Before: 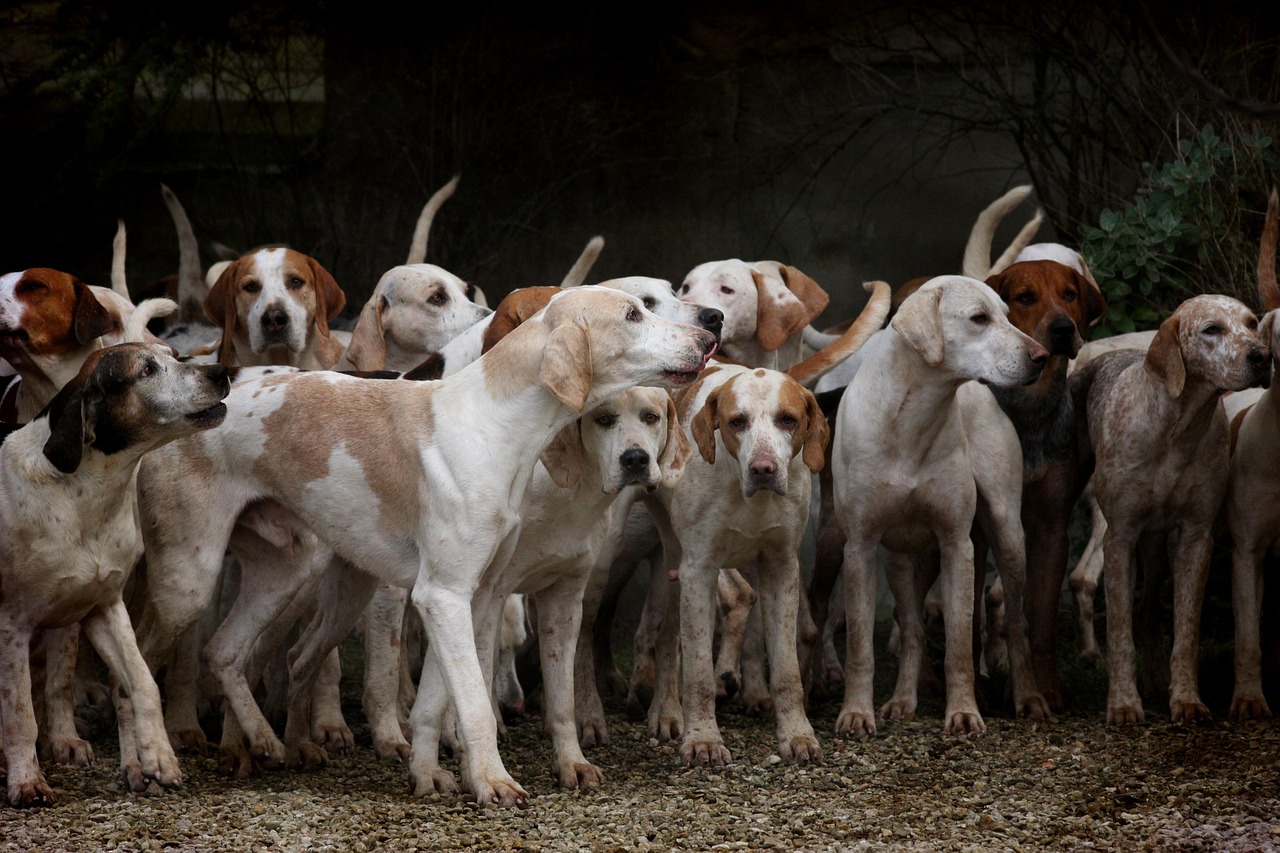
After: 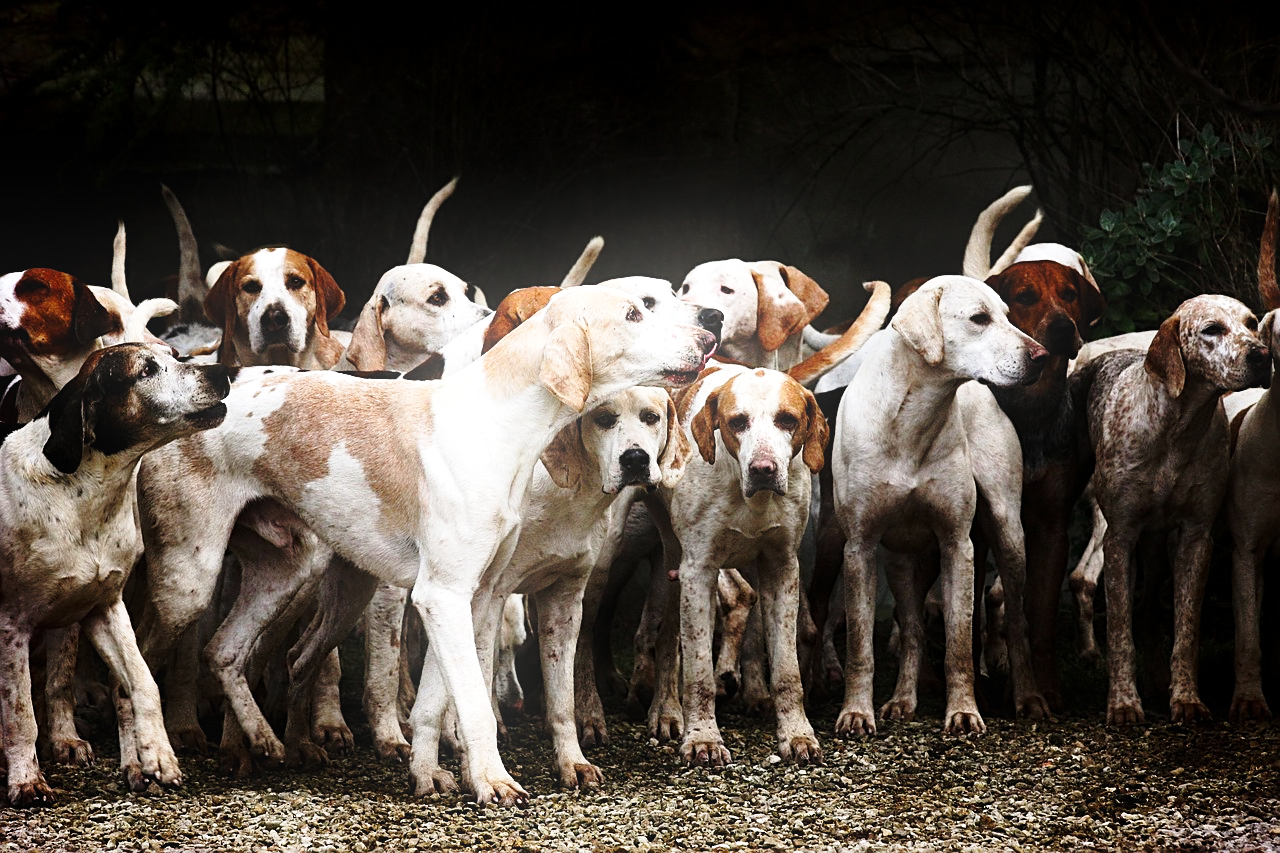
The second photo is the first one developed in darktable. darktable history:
bloom: size 13.65%, threshold 98.39%, strength 4.82%
sharpen: radius 1.967
tone equalizer: -8 EV -0.75 EV, -7 EV -0.7 EV, -6 EV -0.6 EV, -5 EV -0.4 EV, -3 EV 0.4 EV, -2 EV 0.6 EV, -1 EV 0.7 EV, +0 EV 0.75 EV, edges refinement/feathering 500, mask exposure compensation -1.57 EV, preserve details no
base curve: curves: ch0 [(0, 0) (0.028, 0.03) (0.121, 0.232) (0.46, 0.748) (0.859, 0.968) (1, 1)], preserve colors none
